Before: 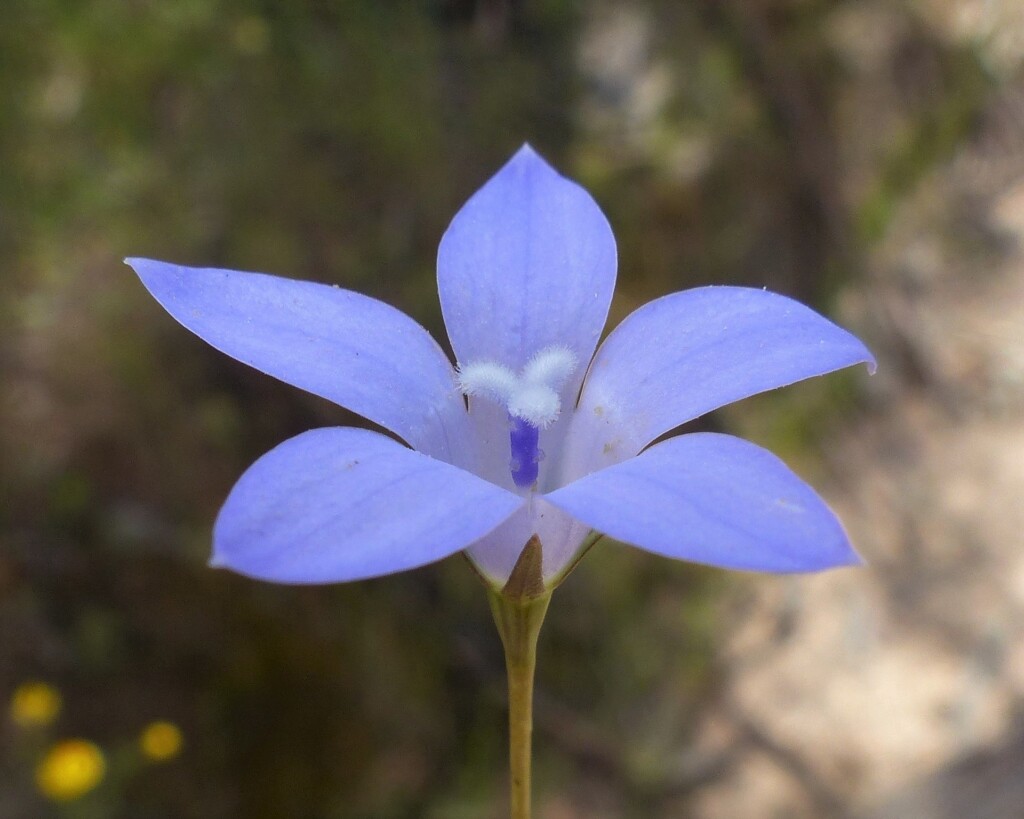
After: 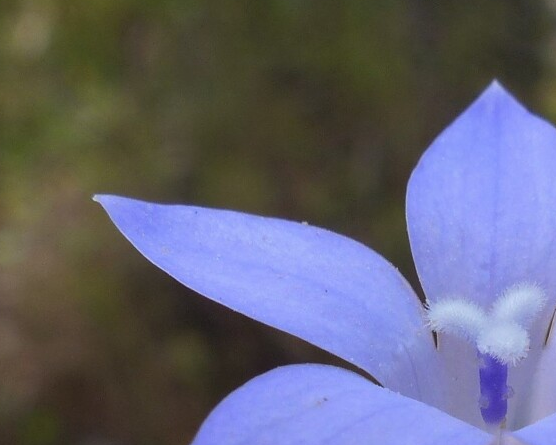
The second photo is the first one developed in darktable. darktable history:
crop and rotate: left 3.068%, top 7.705%, right 42.609%, bottom 37.95%
